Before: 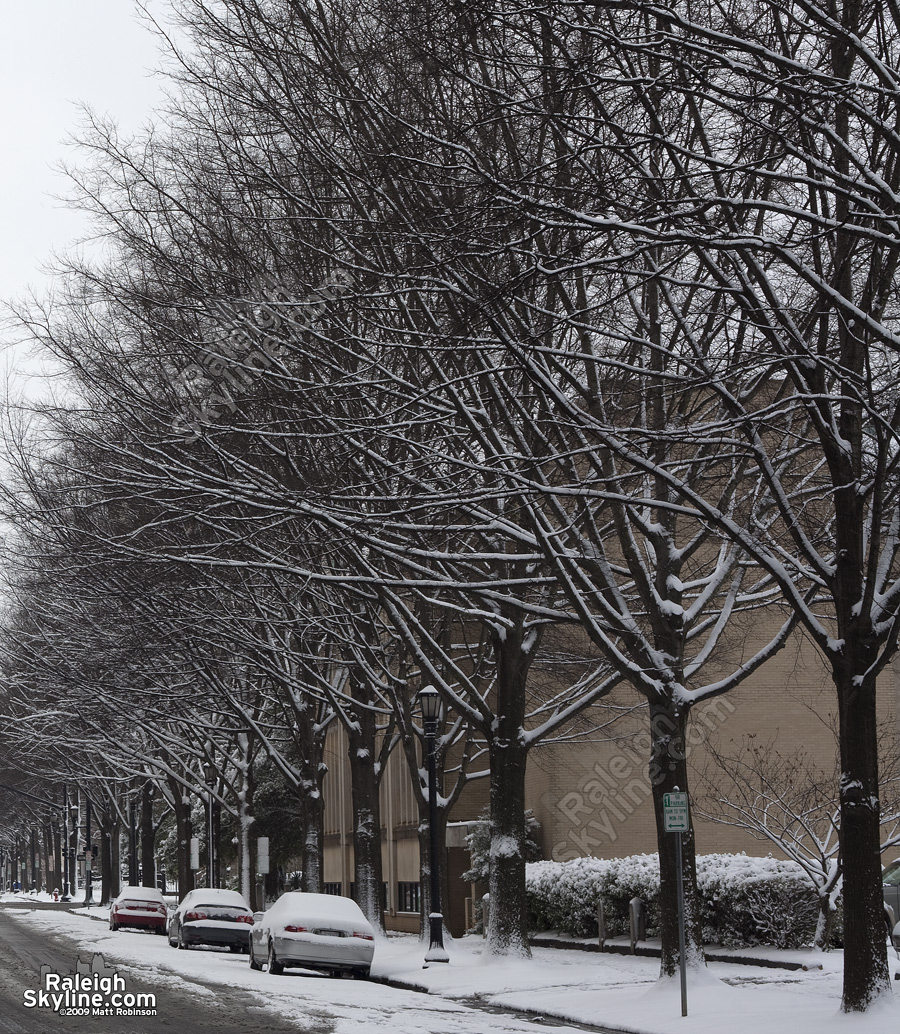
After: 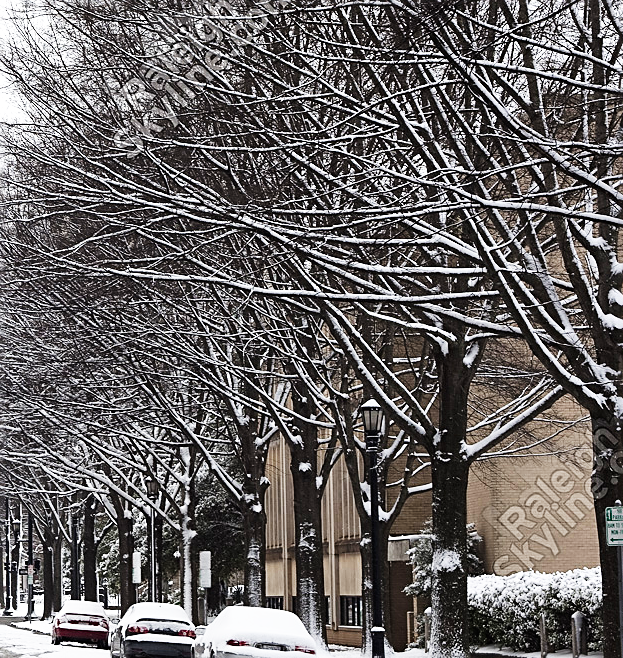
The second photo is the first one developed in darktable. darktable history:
shadows and highlights: white point adjustment 1, soften with gaussian
base curve: curves: ch0 [(0, 0) (0.007, 0.004) (0.027, 0.03) (0.046, 0.07) (0.207, 0.54) (0.442, 0.872) (0.673, 0.972) (1, 1)], preserve colors none
sharpen: amount 0.575
crop: left 6.488%, top 27.668%, right 24.183%, bottom 8.656%
